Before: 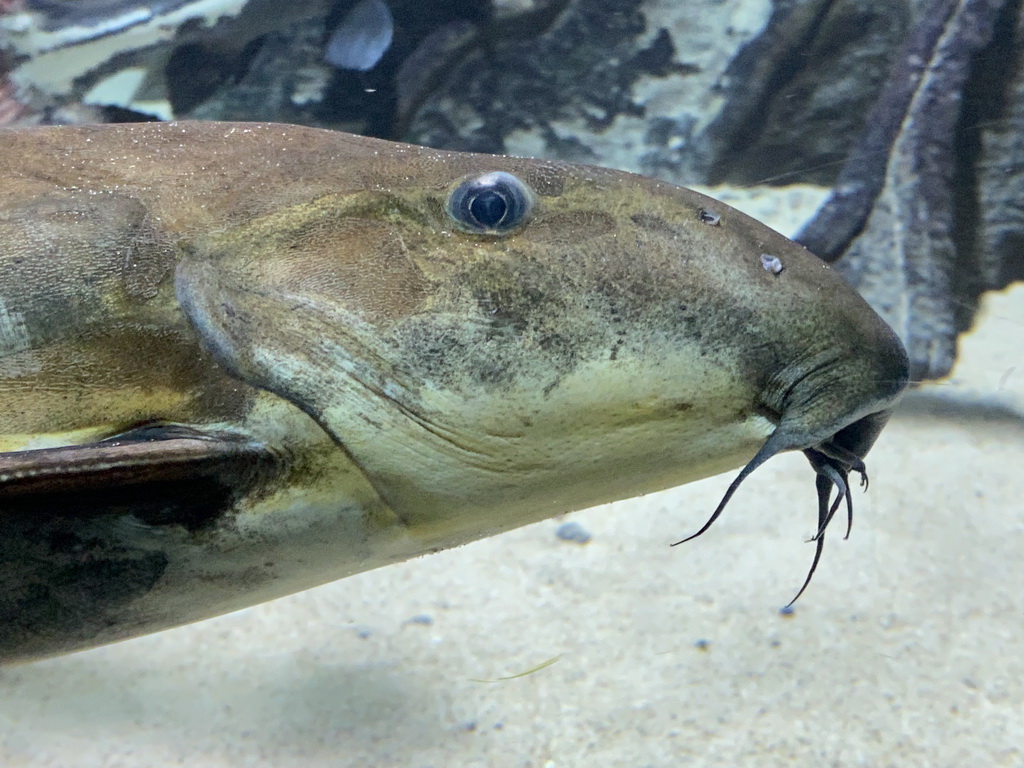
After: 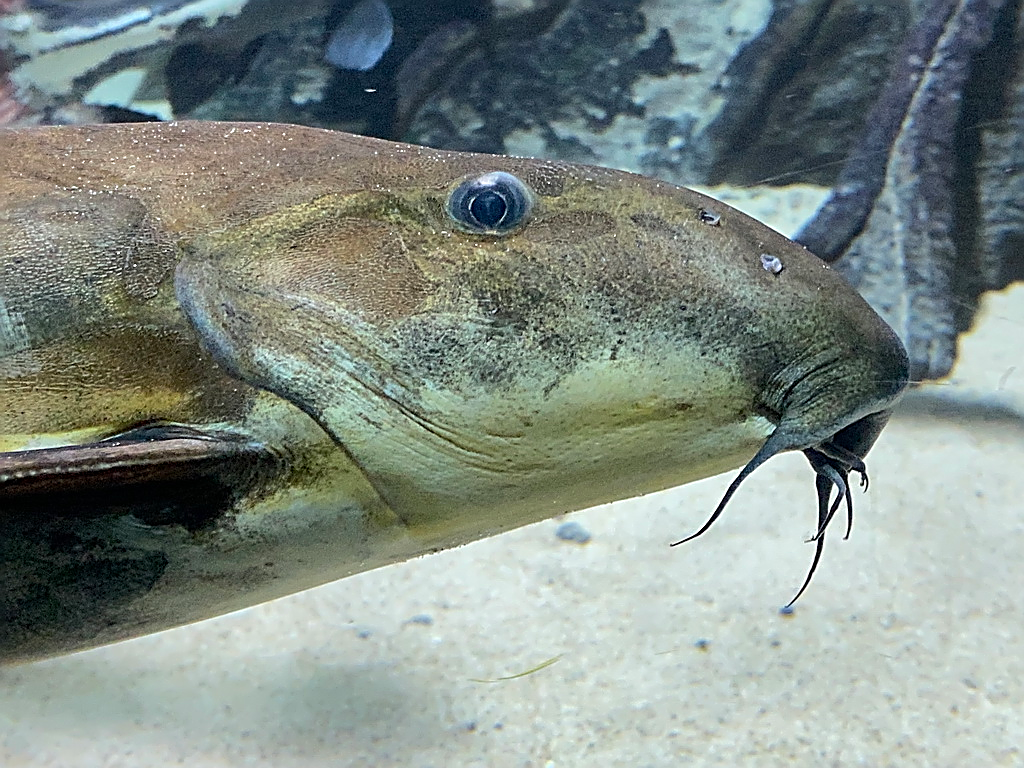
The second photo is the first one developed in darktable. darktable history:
sharpen: radius 1.725, amount 1.3
